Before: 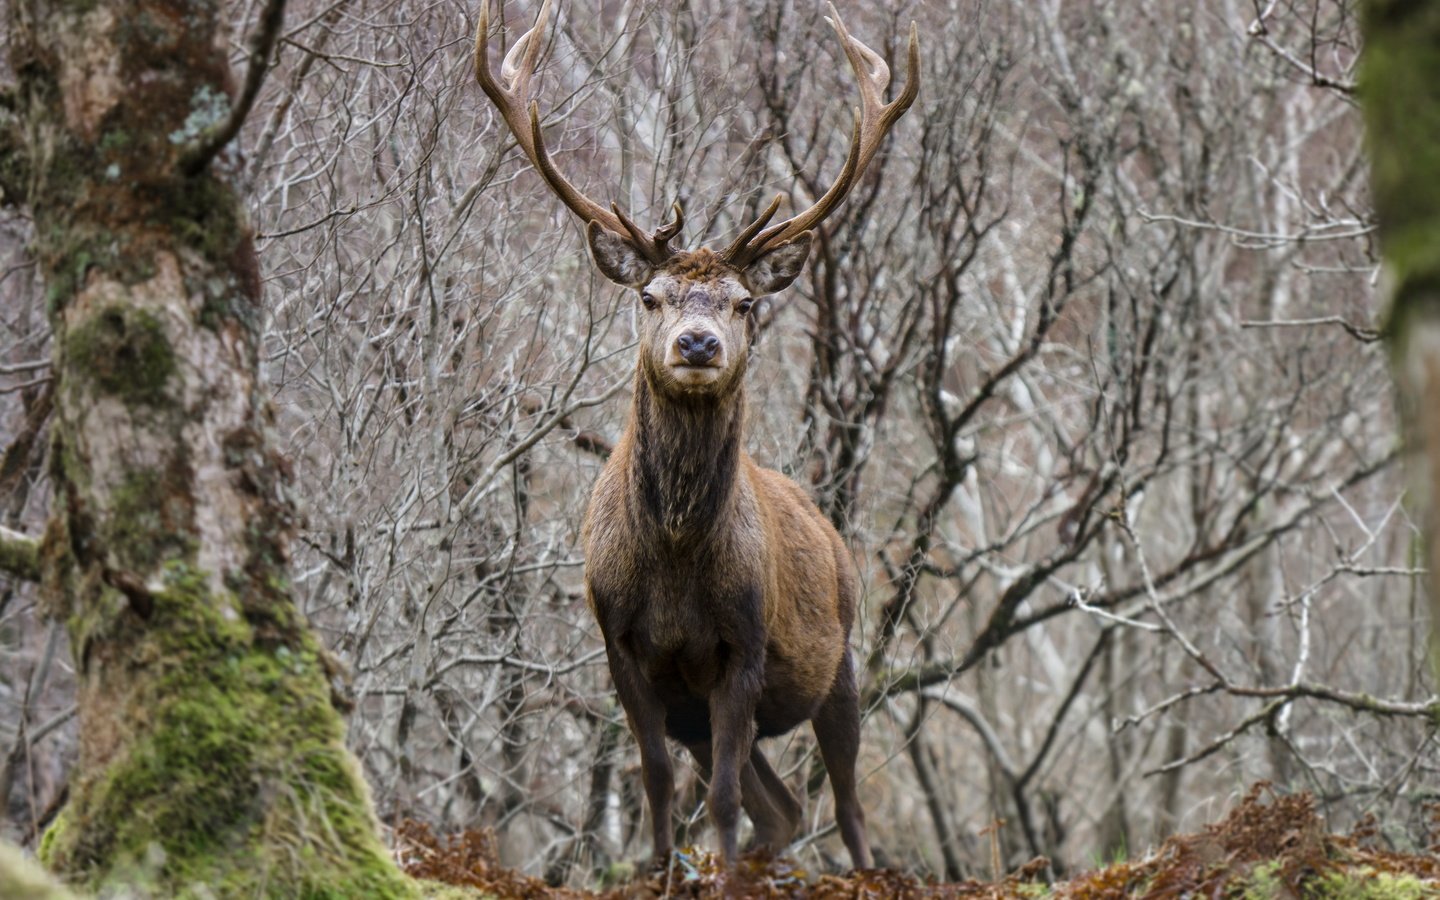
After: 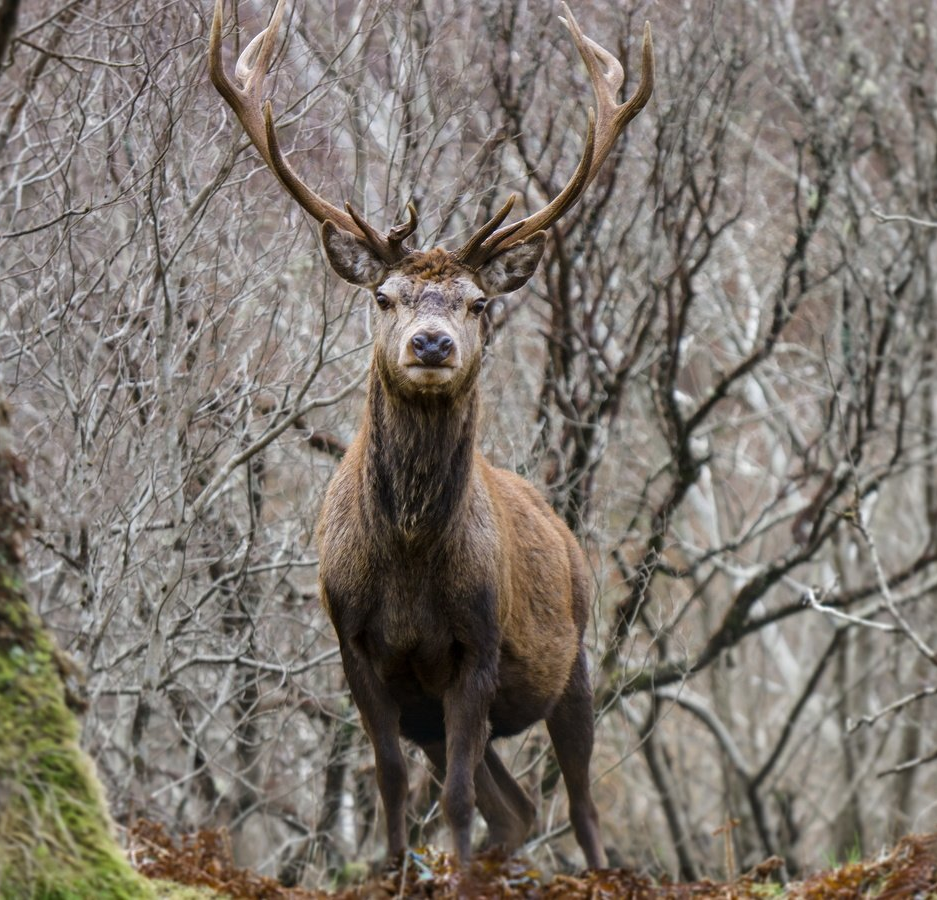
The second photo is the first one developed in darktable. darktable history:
crop and rotate: left 18.487%, right 16.438%
